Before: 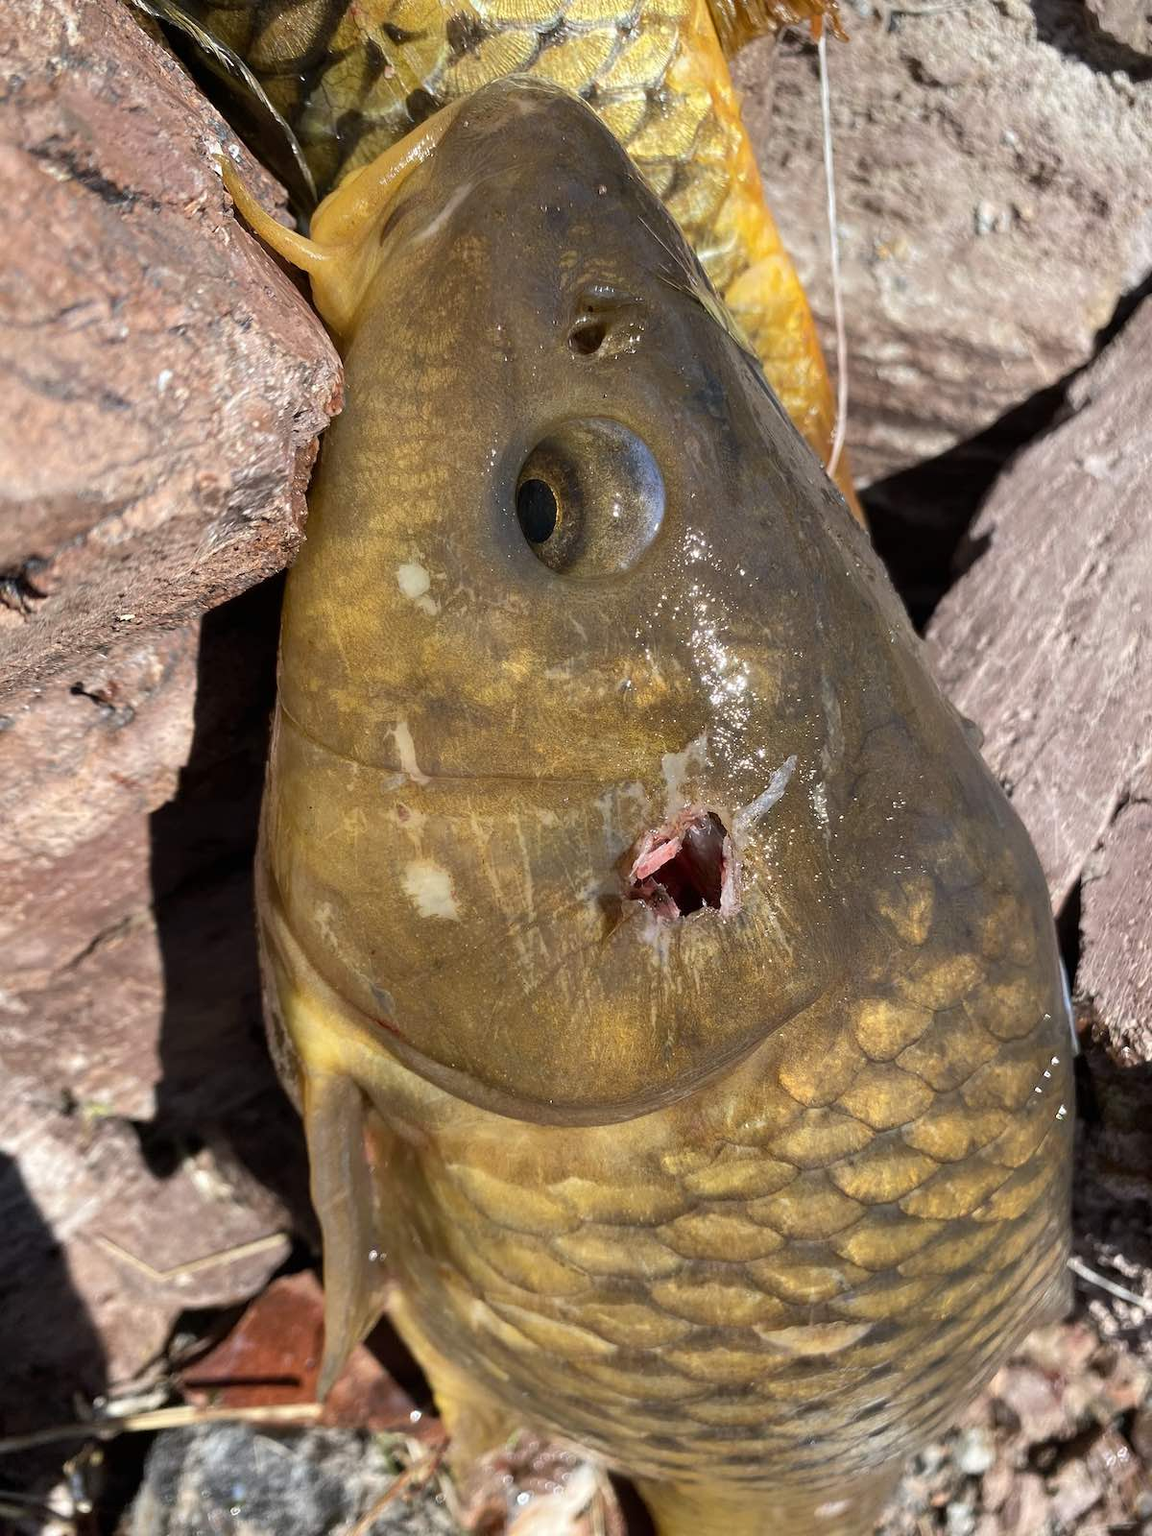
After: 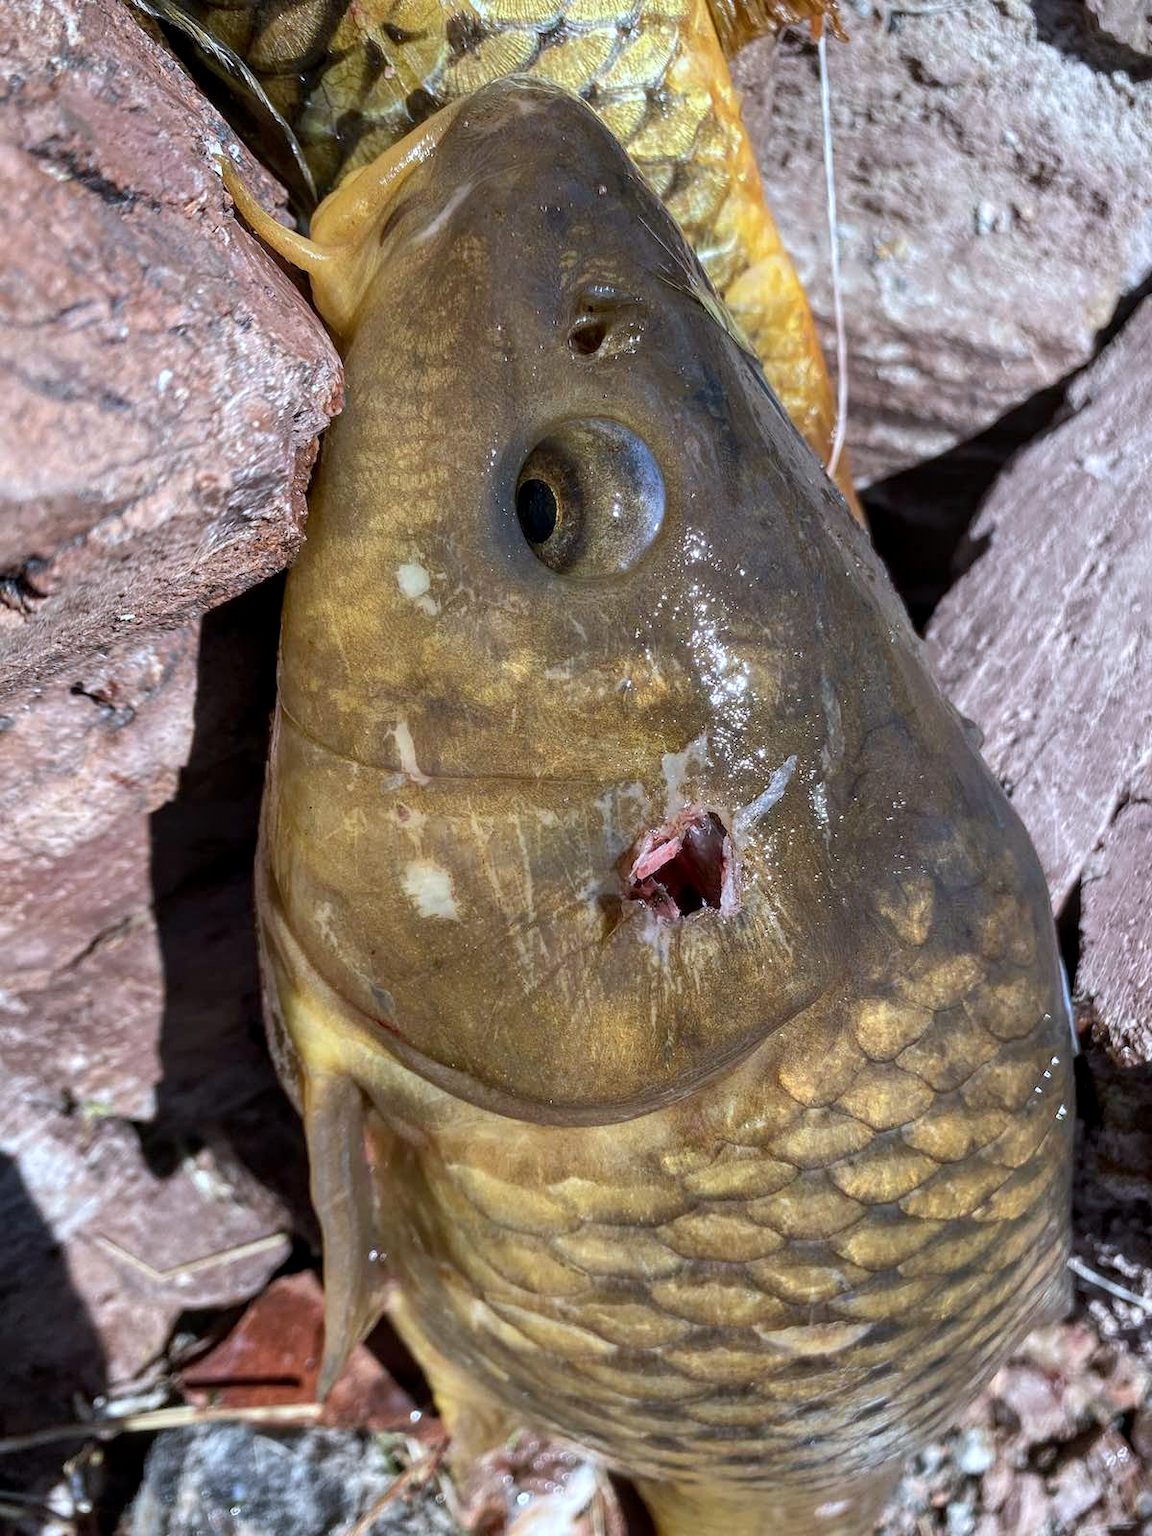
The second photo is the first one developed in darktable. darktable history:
color calibration: illuminant as shot in camera, x 0.369, y 0.376, temperature 4328.46 K, gamut compression 3
rotate and perspective: automatic cropping off
white balance: red 0.974, blue 1.044
local contrast: on, module defaults
